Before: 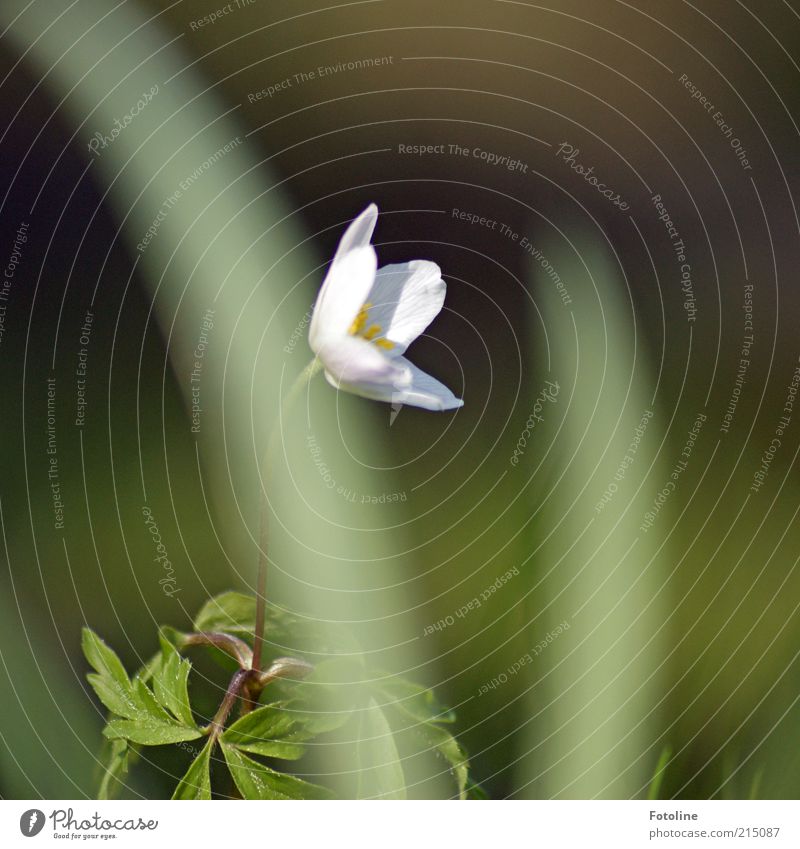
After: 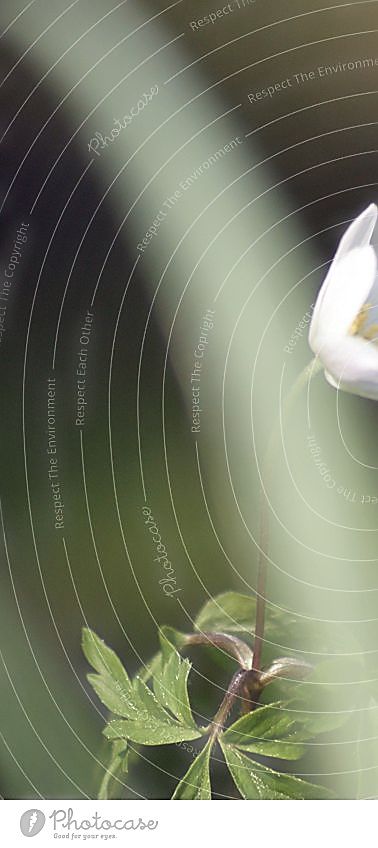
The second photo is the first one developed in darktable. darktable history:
crop and rotate: left 0.054%, top 0%, right 52.651%
sharpen: radius 1.393, amount 1.245, threshold 0.738
exposure: compensate highlight preservation false
haze removal: strength -0.89, distance 0.227, compatibility mode true, adaptive false
